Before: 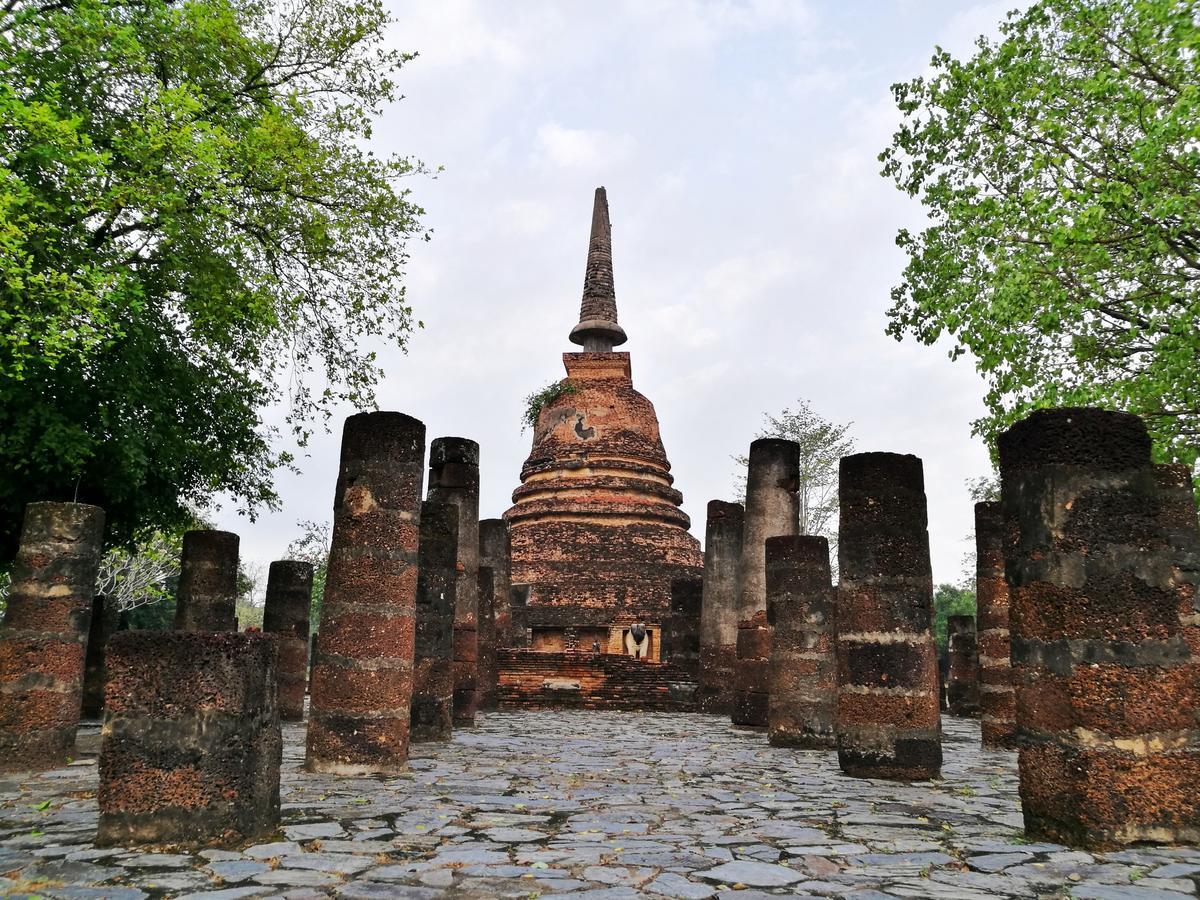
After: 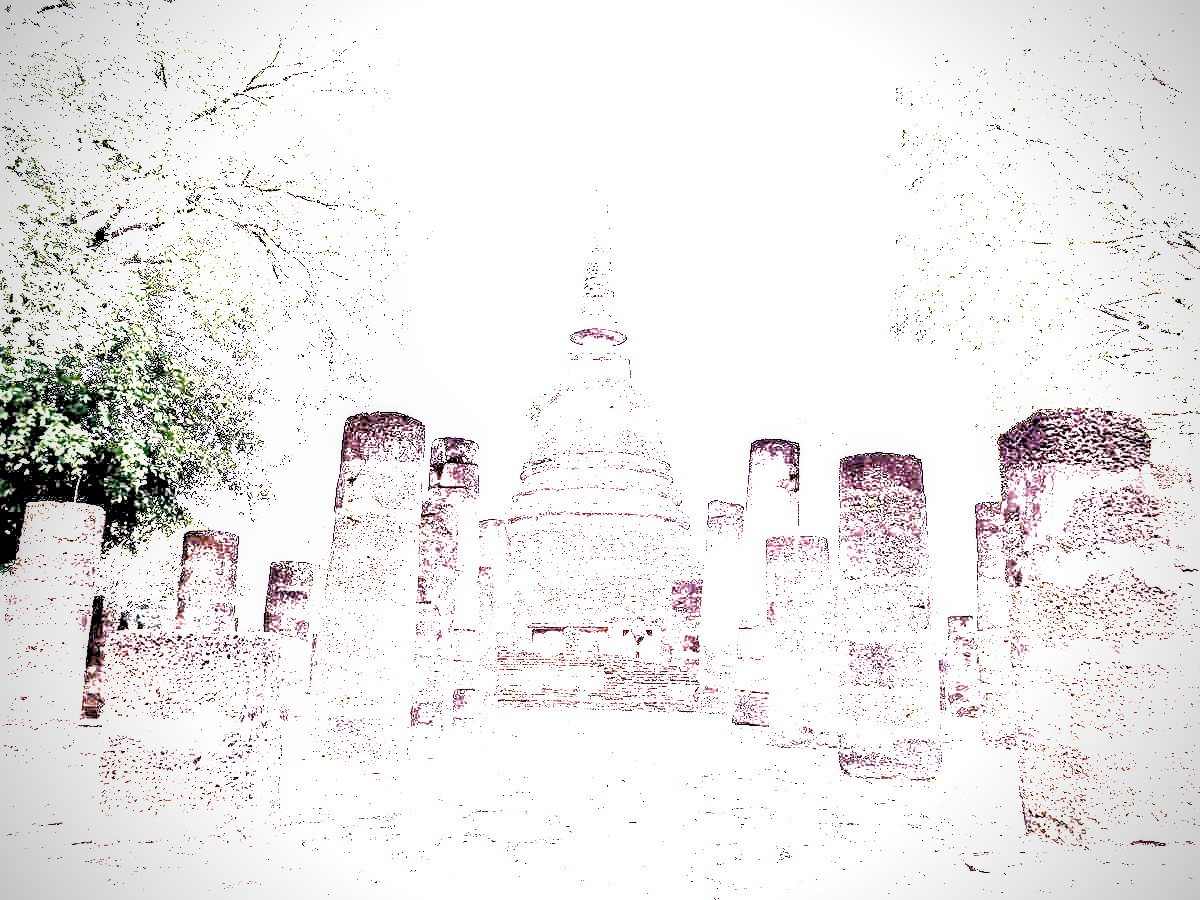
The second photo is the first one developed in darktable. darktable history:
white balance: red 2.229, blue 1.46
highlight reconstruction: on, module defaults
color calibration "scene-referred default": x 0.37, y 0.382, temperature 4313.32 K
lens correction: scale 1, crop 1, focal 35, aperture 4.5, distance 0.45, camera "Canon EOS RP", lens "Canon RF 35mm F1.8 MACRO IS STM"
exposure: black level correction 0, exposure 2.138 EV, compensate exposure bias true, compensate highlight preservation false
filmic rgb: black relative exposure -1 EV, white relative exposure 2.05 EV, hardness 1.52, contrast 2.25, enable highlight reconstruction true
haze removal: compatibility mode true, adaptive false
velvia: on, module defaults
local contrast: highlights 25%, shadows 75%, midtone range 0.75
rgb curve: curves: ch0 [(0, 0) (0.415, 0.237) (1, 1)]
sharpen: on, module defaults
vignetting: on, module defaults
